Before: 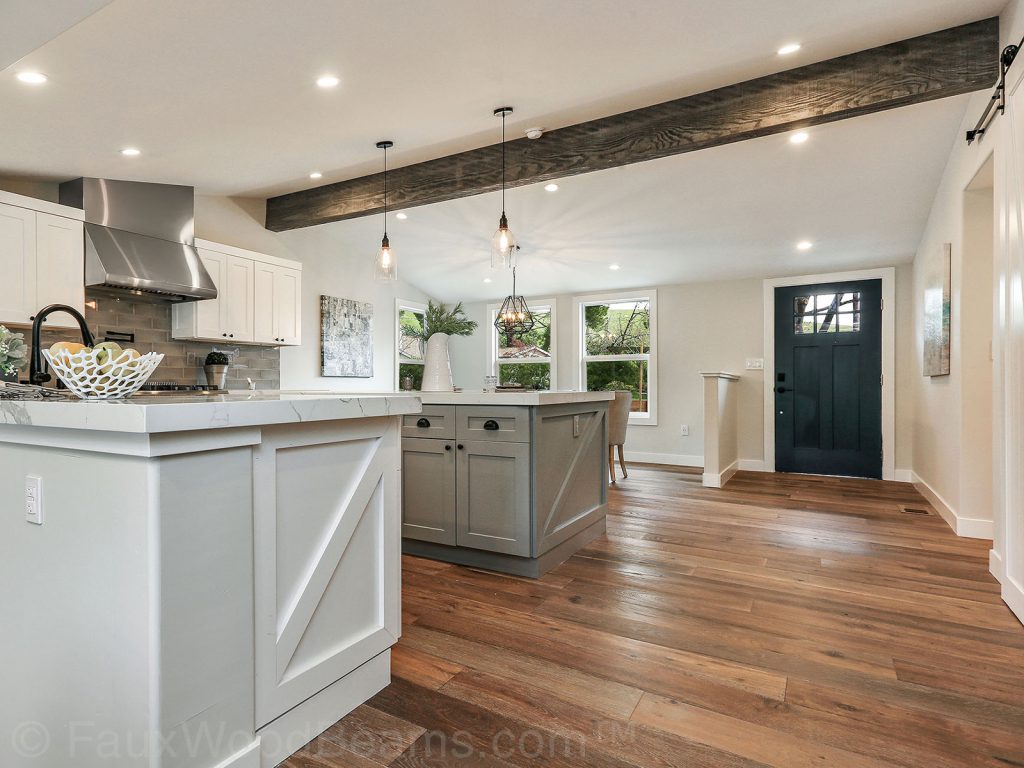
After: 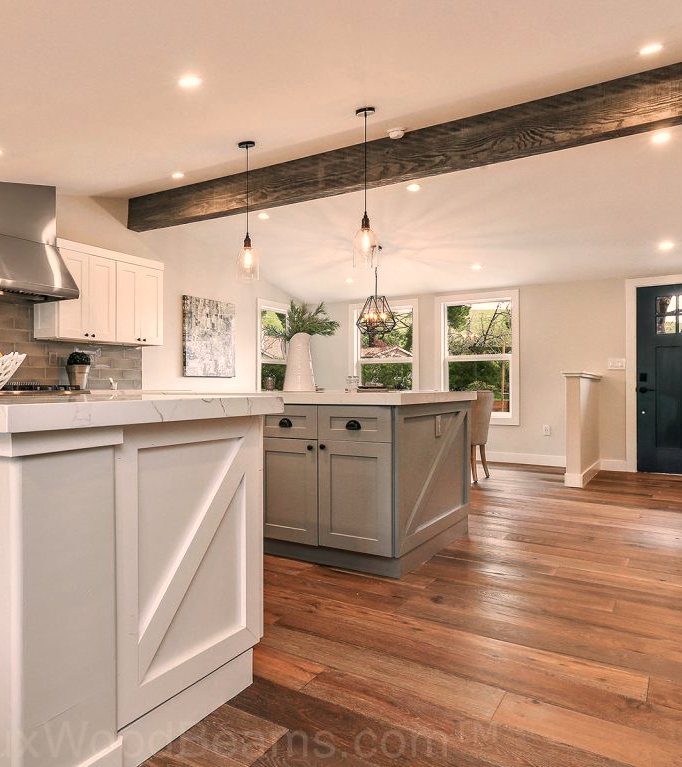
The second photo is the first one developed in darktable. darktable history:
white balance: red 1.127, blue 0.943
crop and rotate: left 13.537%, right 19.796%
